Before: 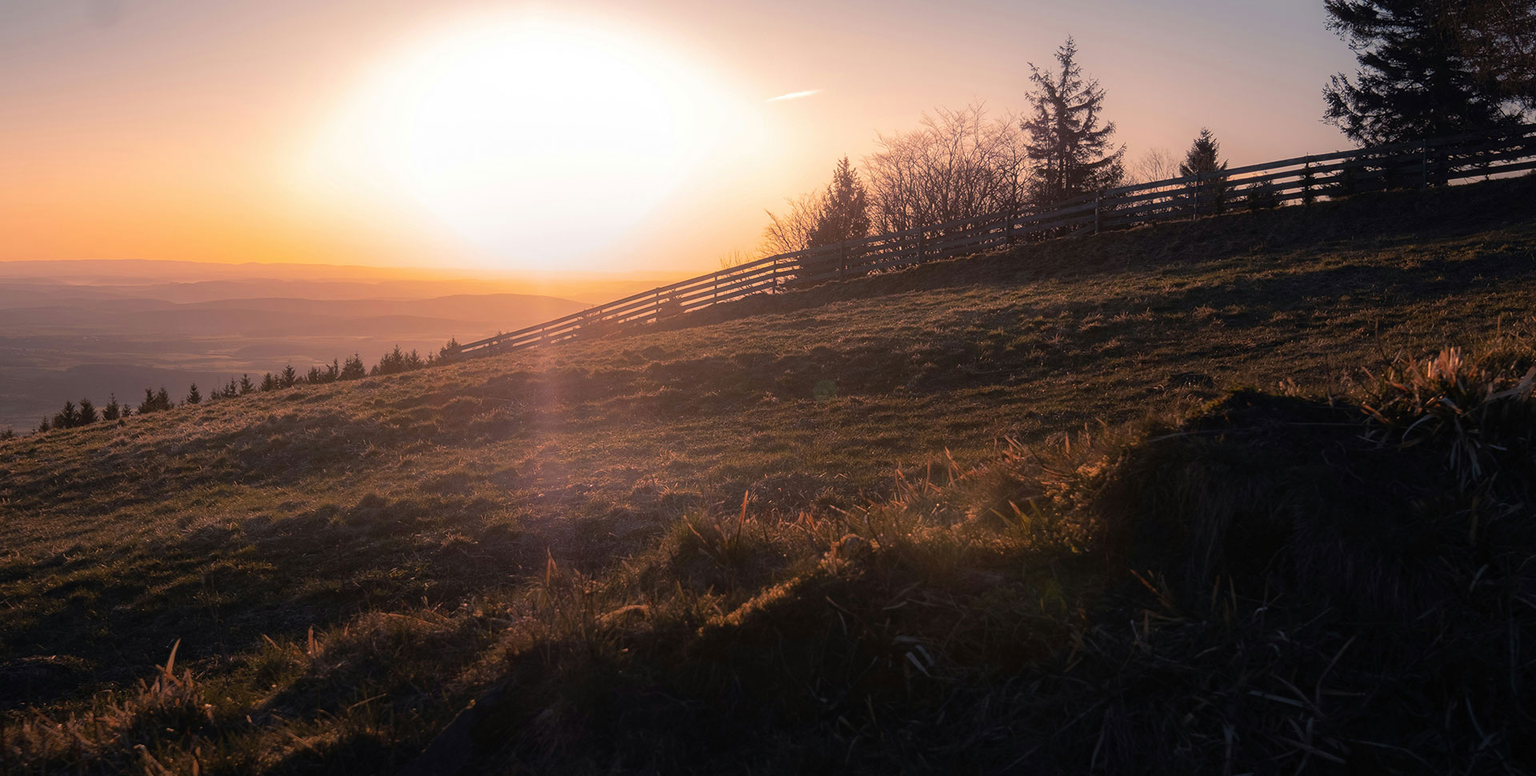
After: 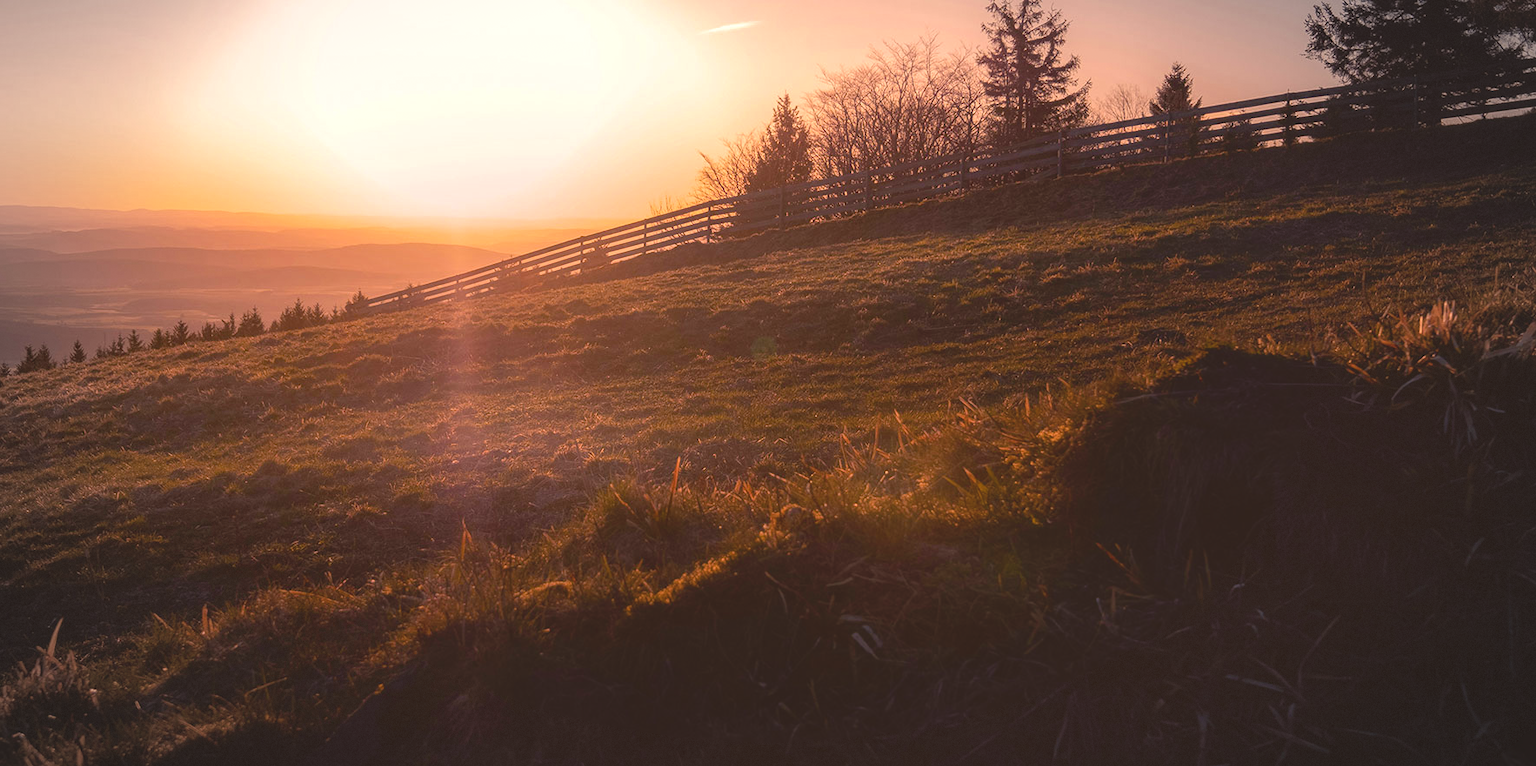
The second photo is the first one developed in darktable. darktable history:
color balance rgb: highlights gain › chroma 1.341%, highlights gain › hue 56.3°, linear chroma grading › global chroma 14.894%, perceptual saturation grading › global saturation 20%, perceptual saturation grading › highlights -49.064%, perceptual saturation grading › shadows 25.562%, perceptual brilliance grading › global brilliance -5.146%, perceptual brilliance grading › highlights 25.195%, perceptual brilliance grading › mid-tones 7.028%, perceptual brilliance grading › shadows -4.758%, global vibrance 20%
local contrast: on, module defaults
vignetting: fall-off start 70.09%, brightness -0.219, width/height ratio 1.334, dithering 8-bit output
color correction: highlights a* 10.19, highlights b* 9.68, shadows a* 7.9, shadows b* 7.85, saturation 0.768
contrast brightness saturation: contrast -0.294
crop and rotate: left 7.974%, top 9.111%
